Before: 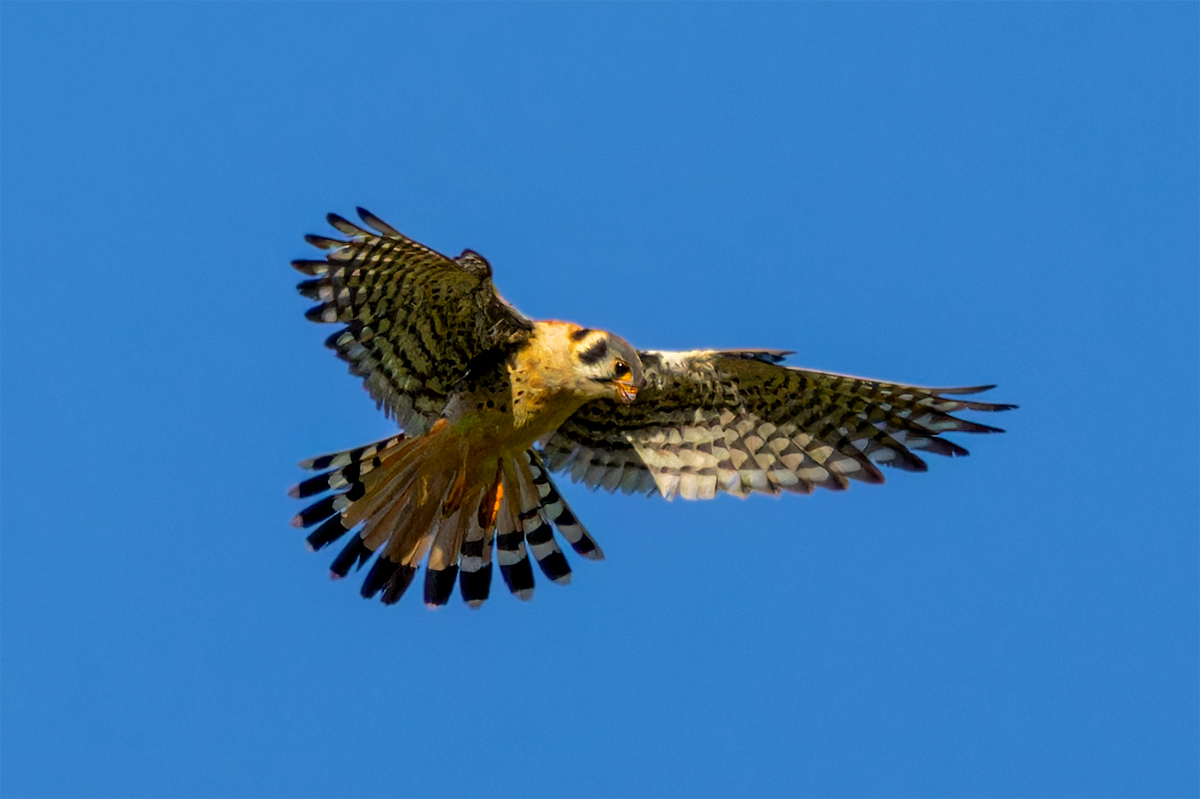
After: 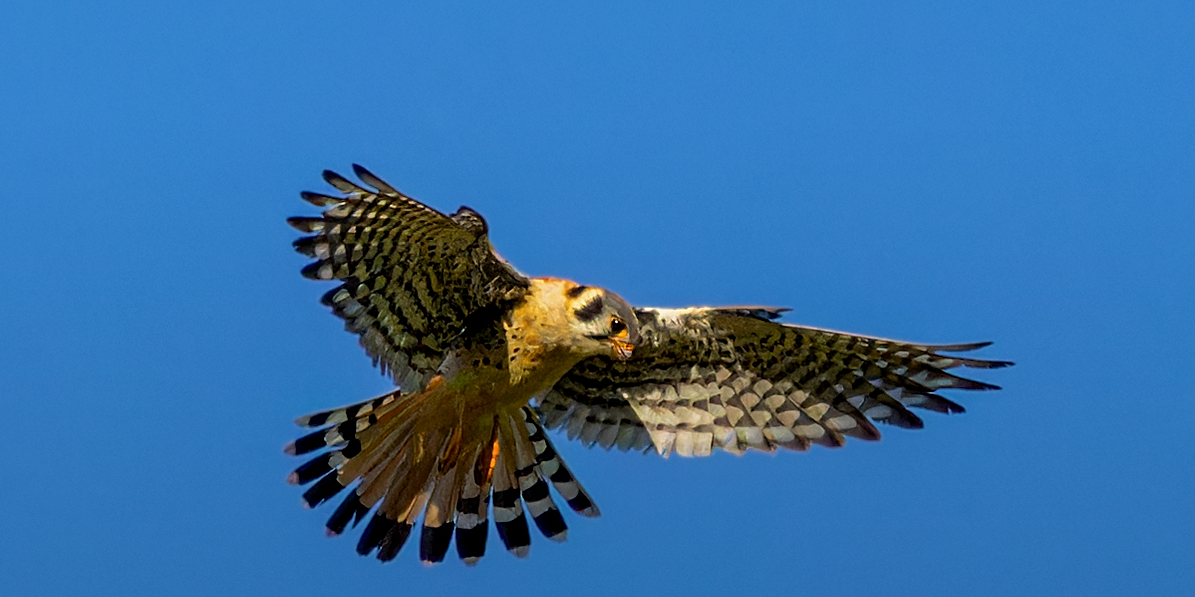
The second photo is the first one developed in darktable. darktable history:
crop: left 0.387%, top 5.469%, bottom 19.809%
graduated density: rotation -180°, offset 24.95
sharpen: on, module defaults
exposure: compensate highlight preservation false
